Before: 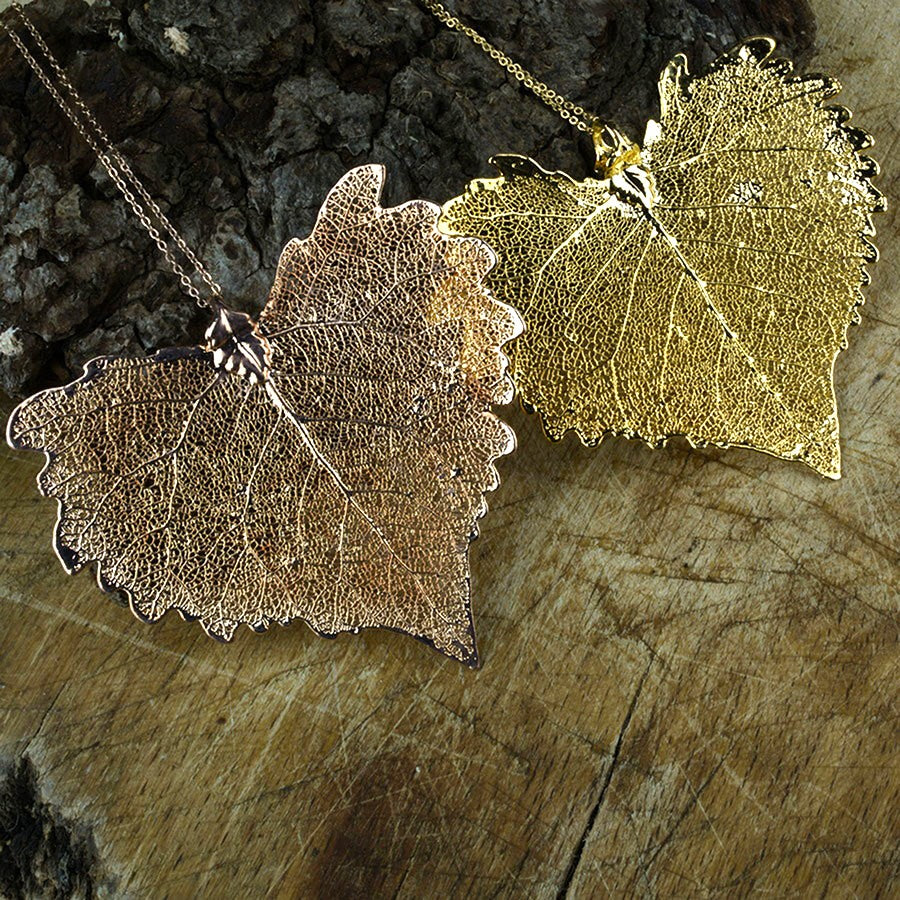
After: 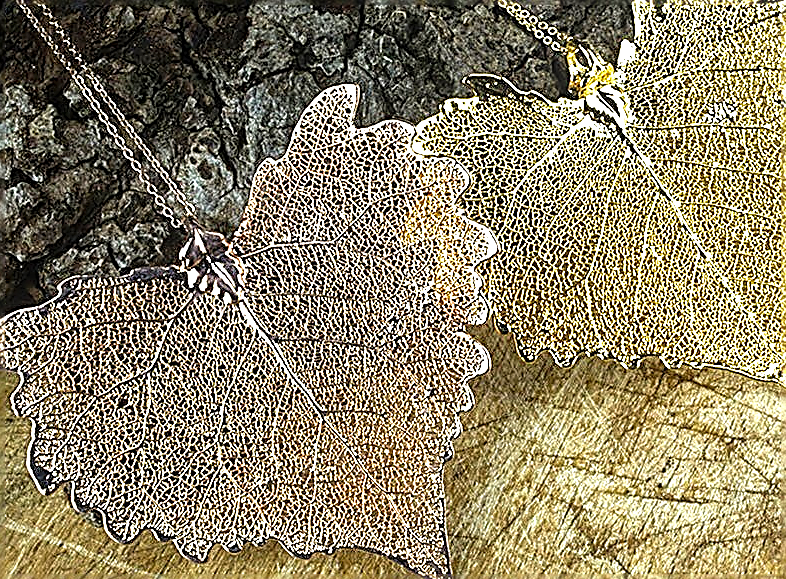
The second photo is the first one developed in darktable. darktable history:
crop: left 2.943%, top 8.928%, right 9.62%, bottom 26.711%
exposure: black level correction 0.001, exposure 1 EV, compensate exposure bias true, compensate highlight preservation false
local contrast: on, module defaults
sharpen: amount 1.991
tone equalizer: -8 EV -0.448 EV, -7 EV -0.413 EV, -6 EV -0.328 EV, -5 EV -0.209 EV, -3 EV 0.216 EV, -2 EV 0.355 EV, -1 EV 0.41 EV, +0 EV 0.43 EV
